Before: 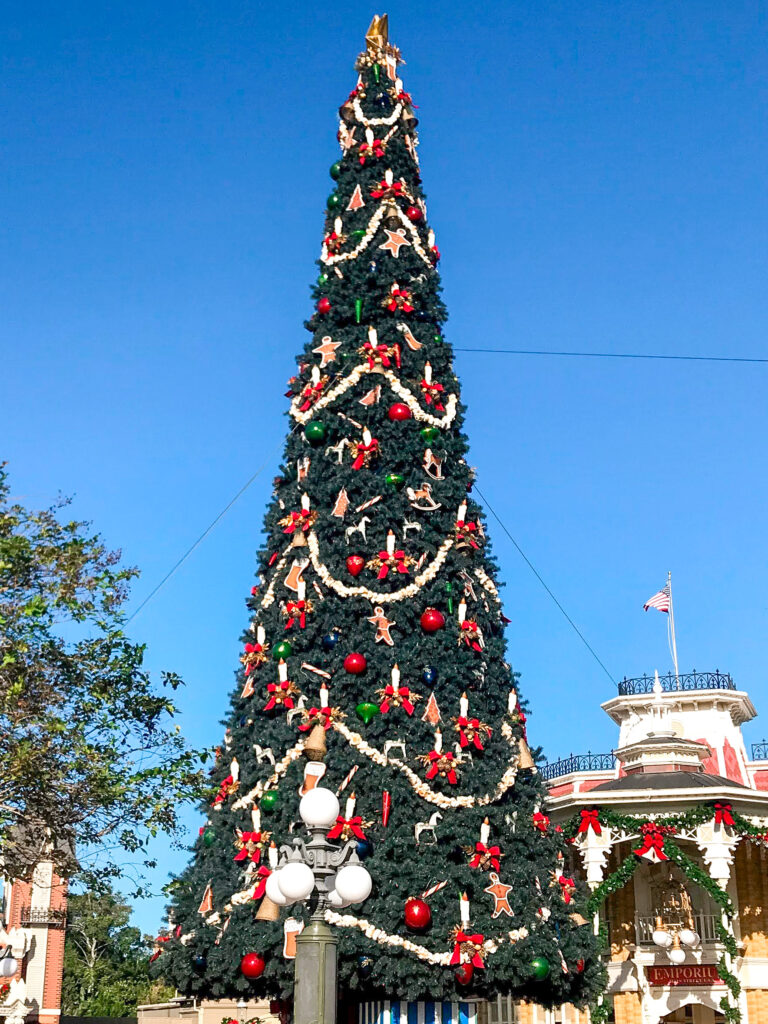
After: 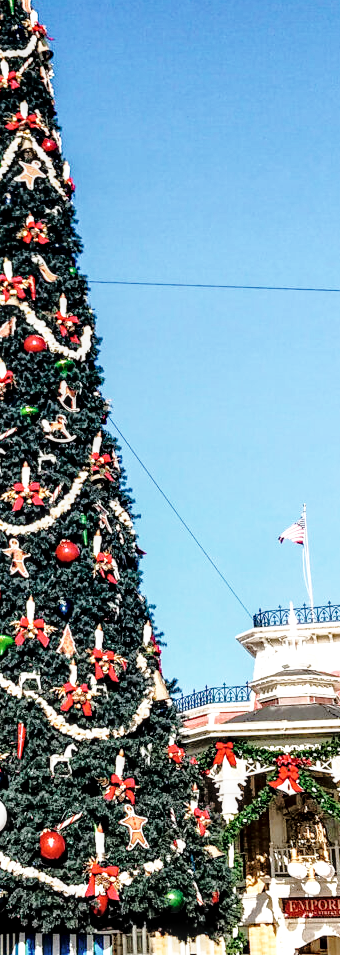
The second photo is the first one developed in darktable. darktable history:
base curve: curves: ch0 [(0, 0) (0.028, 0.03) (0.121, 0.232) (0.46, 0.748) (0.859, 0.968) (1, 1)], preserve colors none
crop: left 47.597%, top 6.705%, right 8.005%
local contrast: detail 150%
tone equalizer: -8 EV -1.83 EV, -7 EV -1.18 EV, -6 EV -1.64 EV, edges refinement/feathering 500, mask exposure compensation -1.57 EV, preserve details no
contrast brightness saturation: saturation -0.167
